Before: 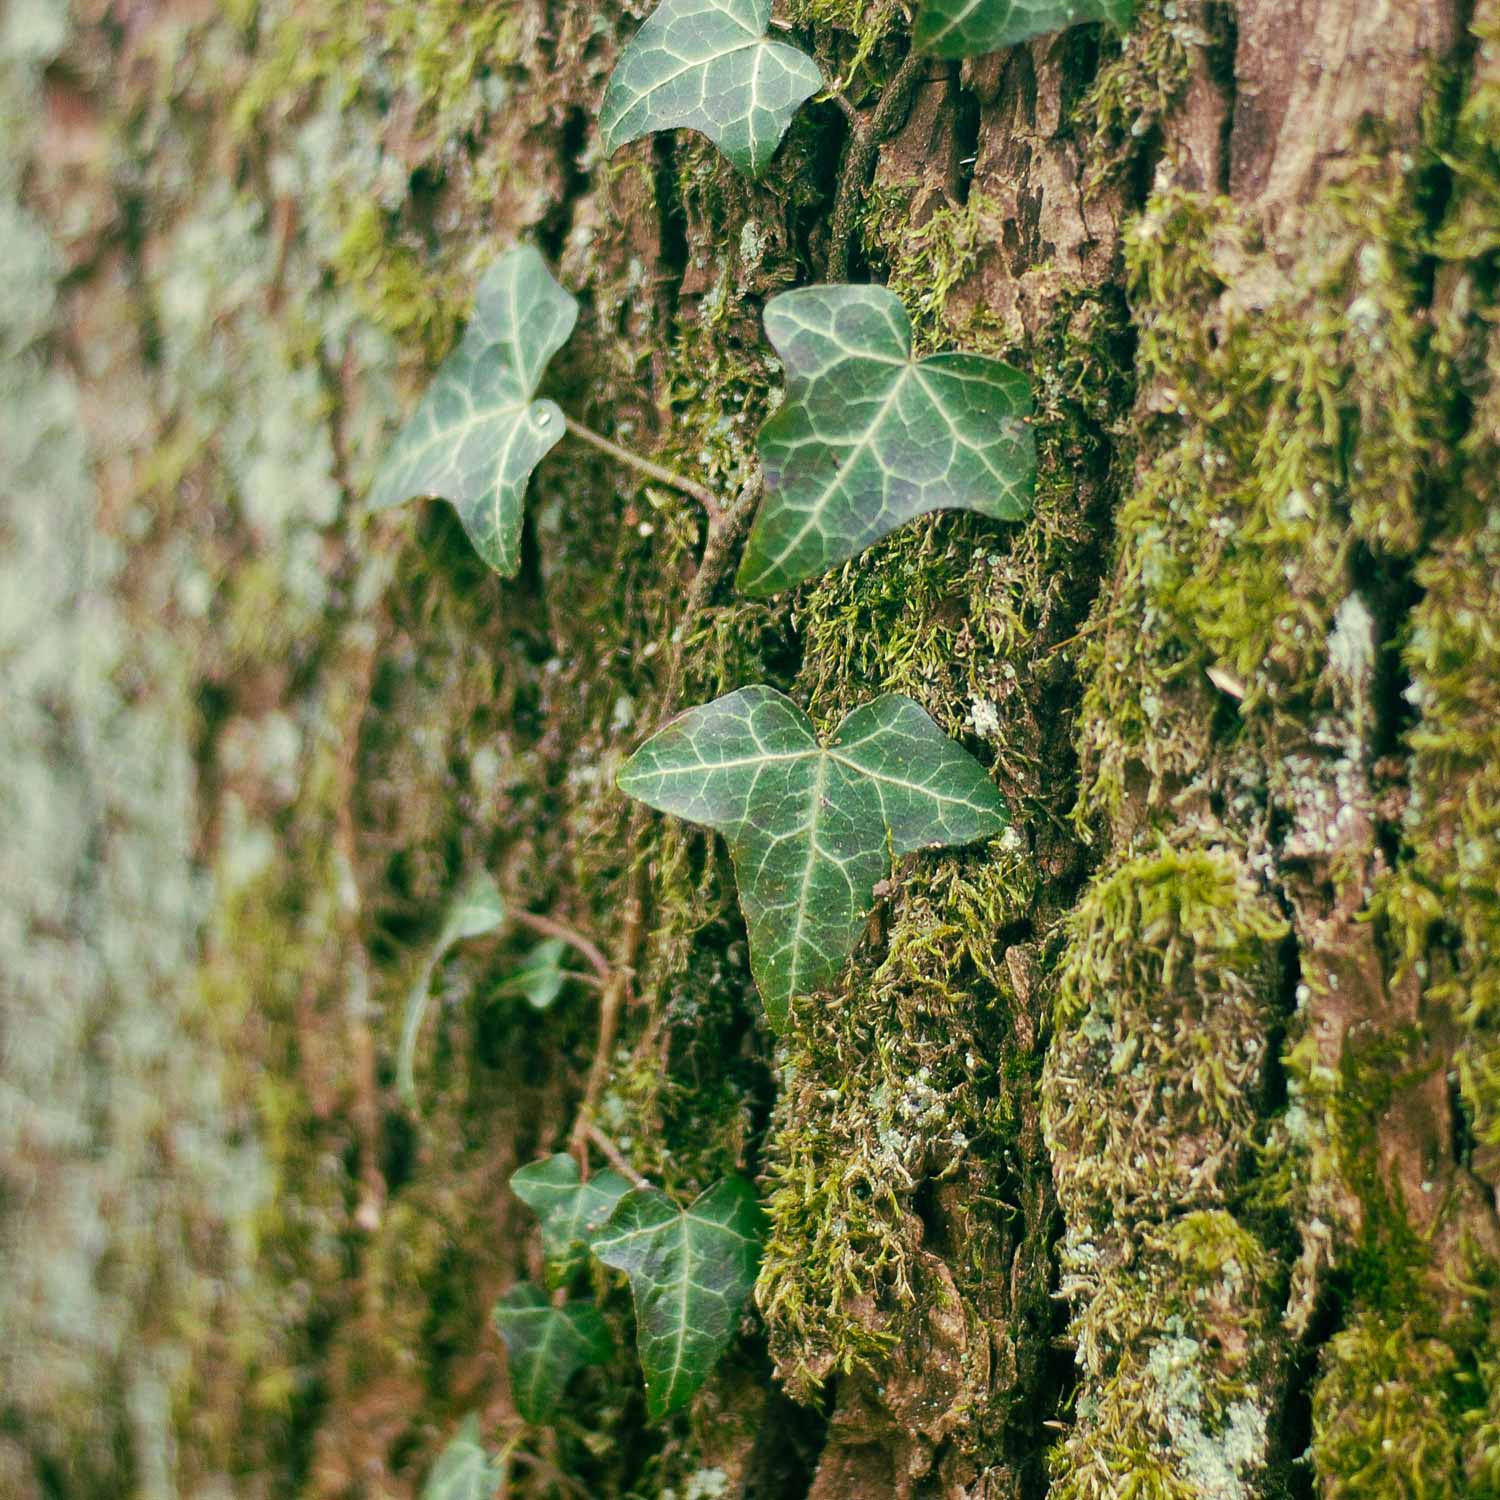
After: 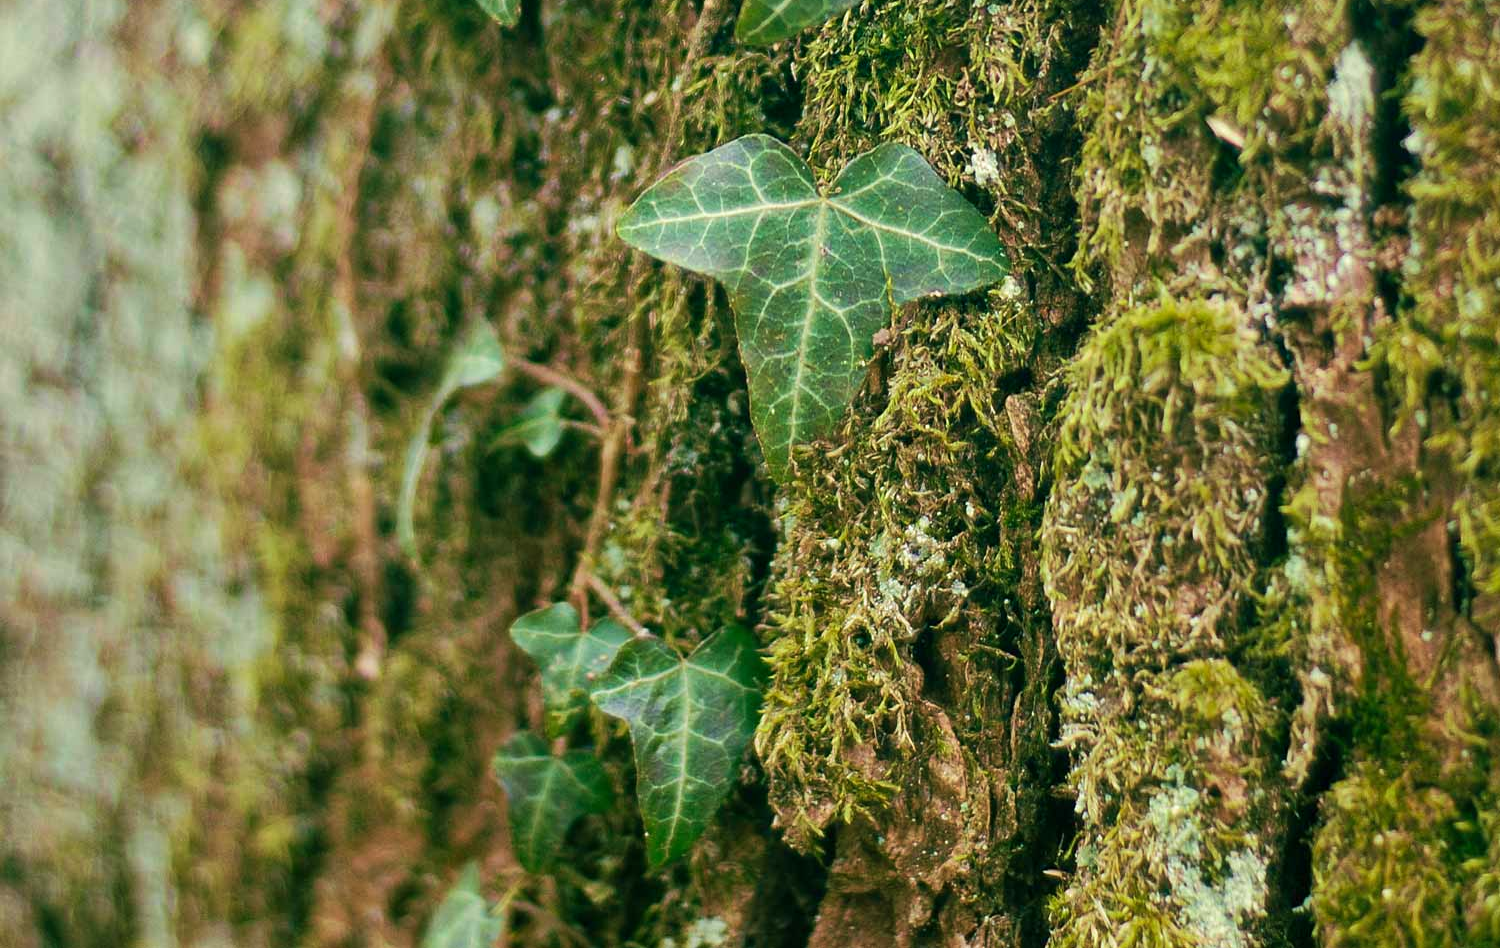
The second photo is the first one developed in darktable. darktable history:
tone equalizer: edges refinement/feathering 500, mask exposure compensation -1.57 EV, preserve details no
crop and rotate: top 36.738%
velvia: on, module defaults
